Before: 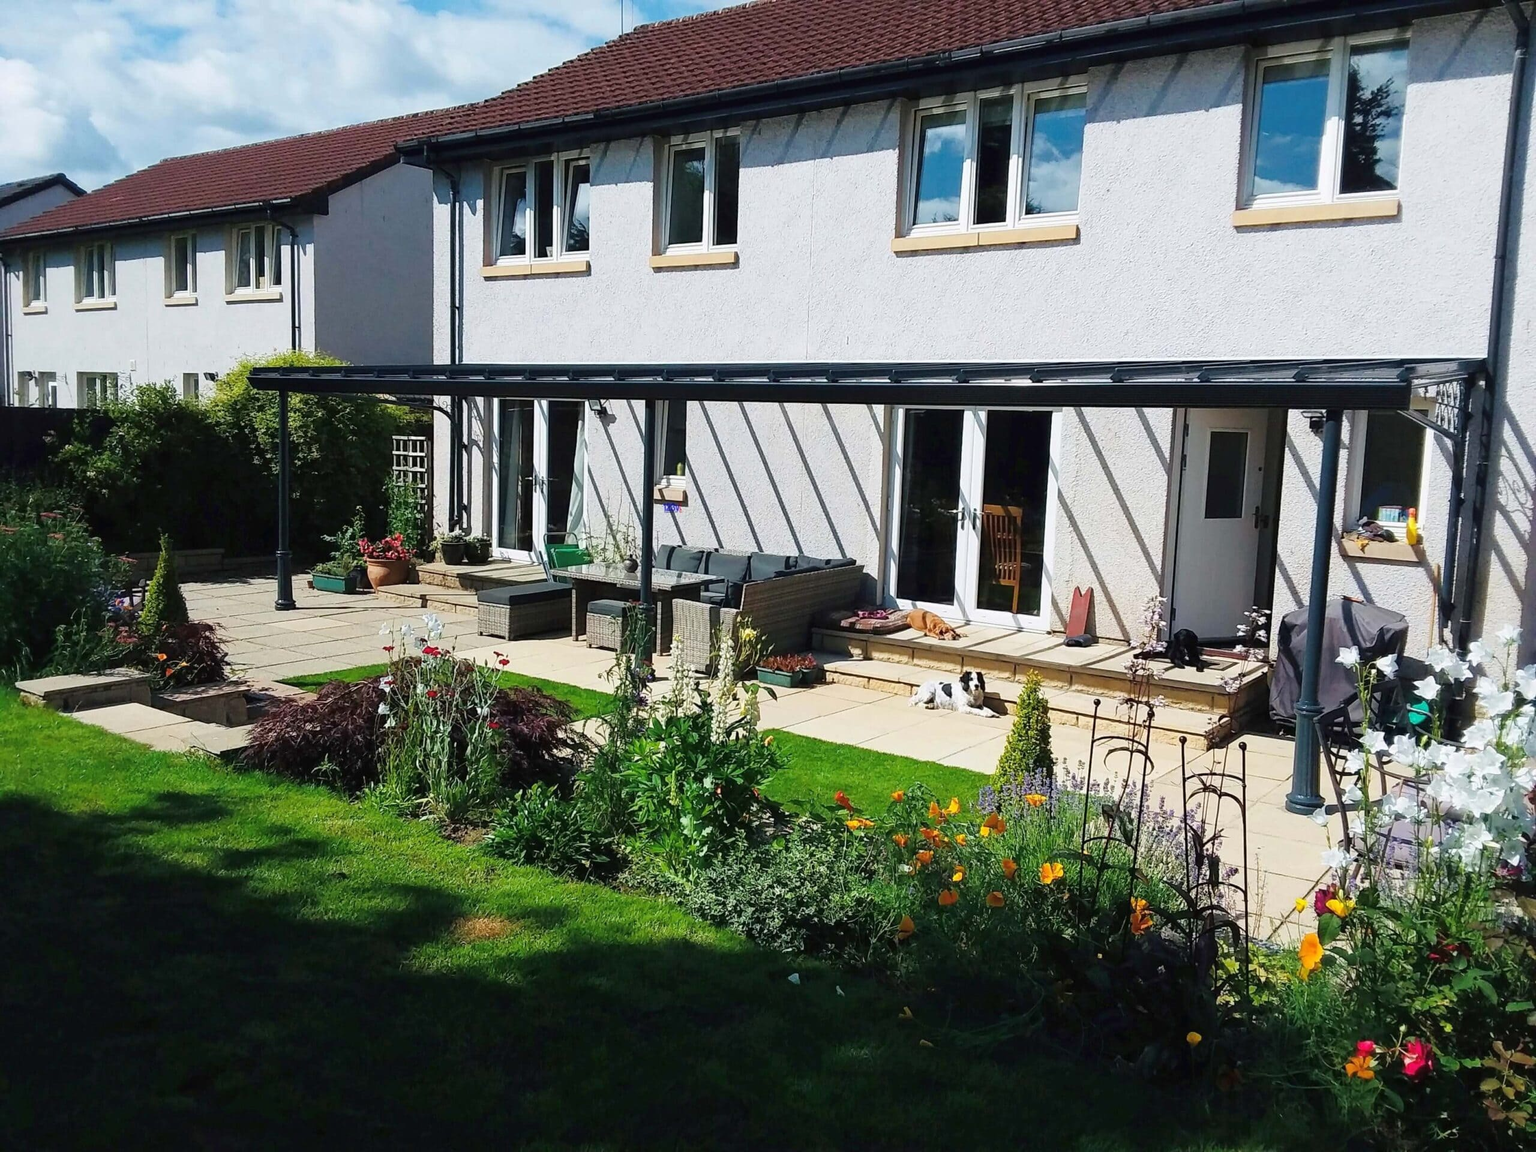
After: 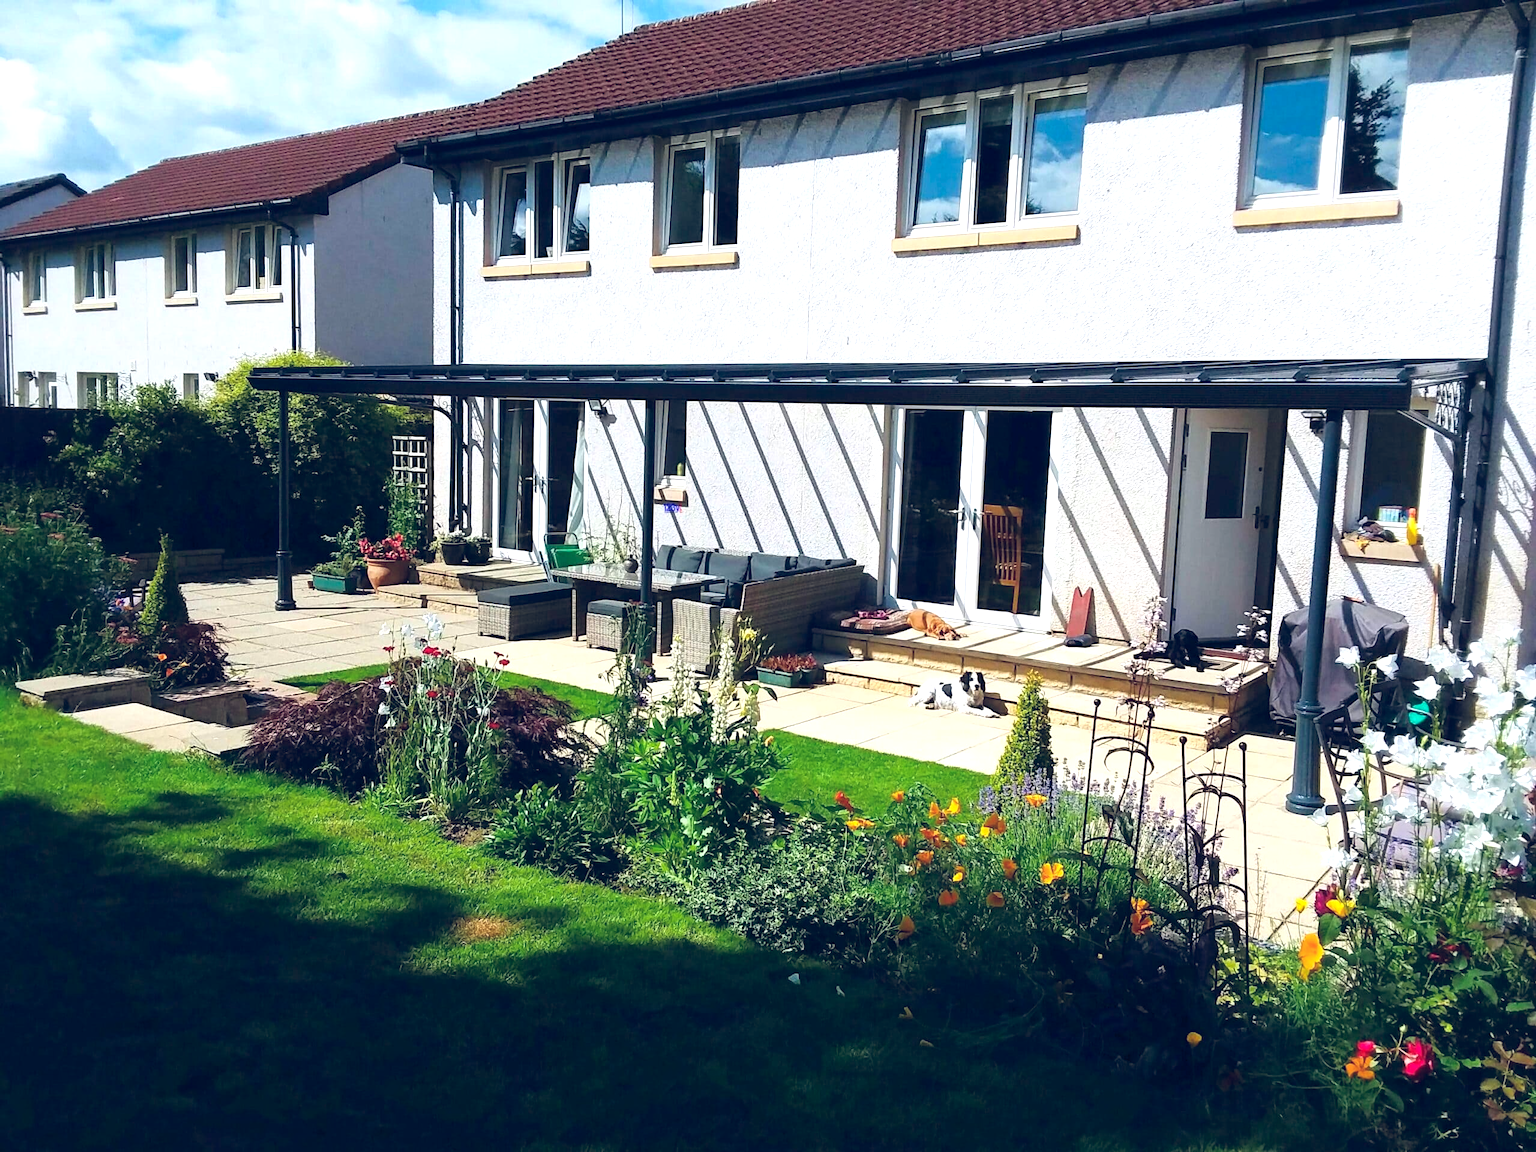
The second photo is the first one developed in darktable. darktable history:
exposure: black level correction 0, exposure 0.5 EV, compensate highlight preservation false
color balance rgb: global offset › chroma 0.248%, global offset › hue 257.6°, perceptual saturation grading › global saturation 0.276%, global vibrance 20%
